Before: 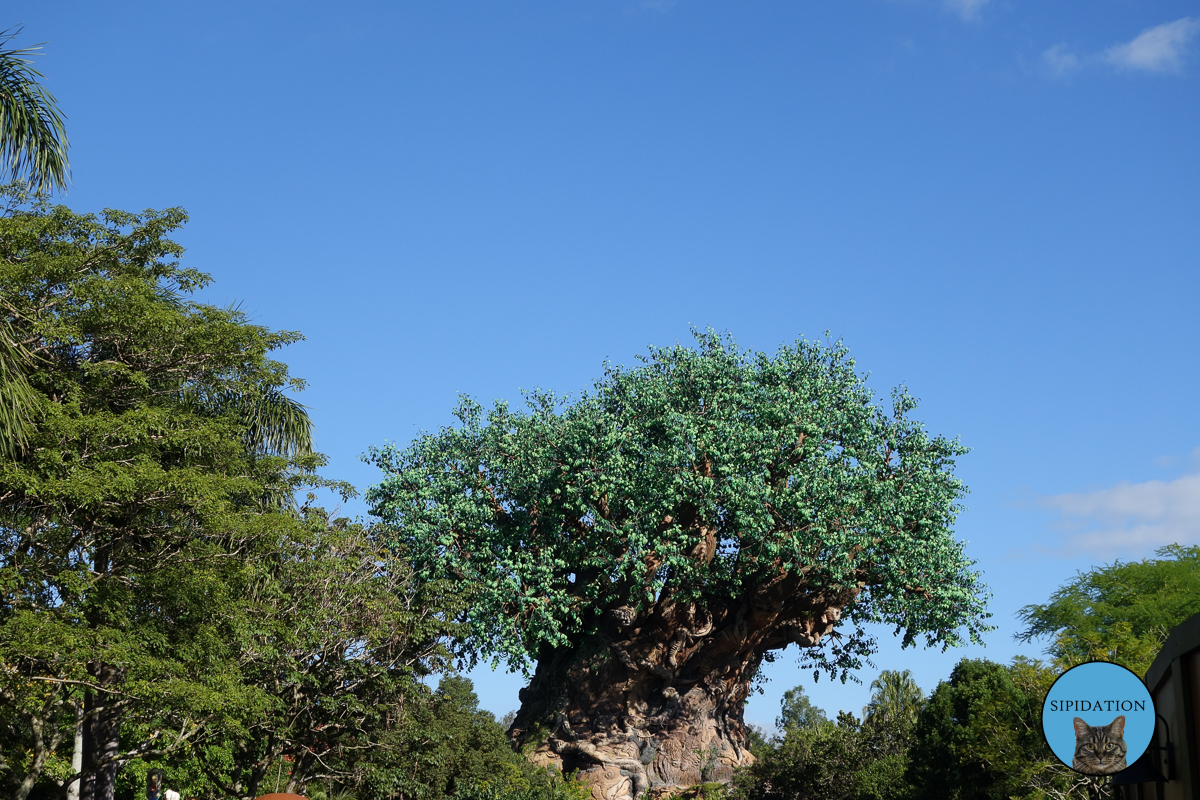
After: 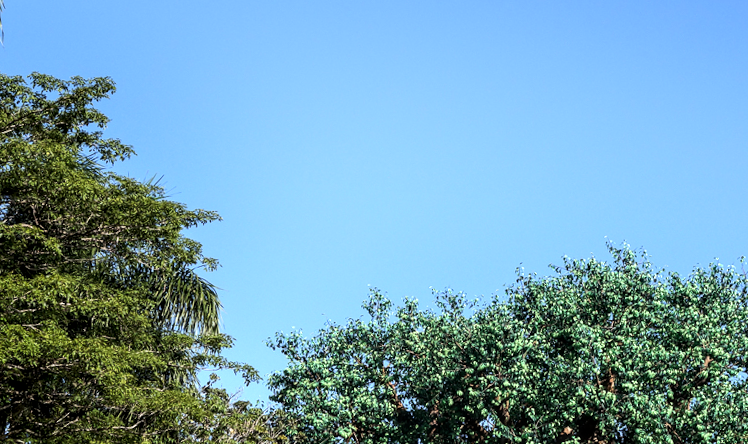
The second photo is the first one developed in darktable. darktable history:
tone equalizer: -8 EV -0.75 EV, -7 EV -0.7 EV, -6 EV -0.6 EV, -5 EV -0.4 EV, -3 EV 0.4 EV, -2 EV 0.6 EV, -1 EV 0.7 EV, +0 EV 0.75 EV, edges refinement/feathering 500, mask exposure compensation -1.57 EV, preserve details no
crop and rotate: angle -4.99°, left 2.122%, top 6.945%, right 27.566%, bottom 30.519%
local contrast: highlights 61%, detail 143%, midtone range 0.428
shadows and highlights: shadows -40.15, highlights 62.88, soften with gaussian
